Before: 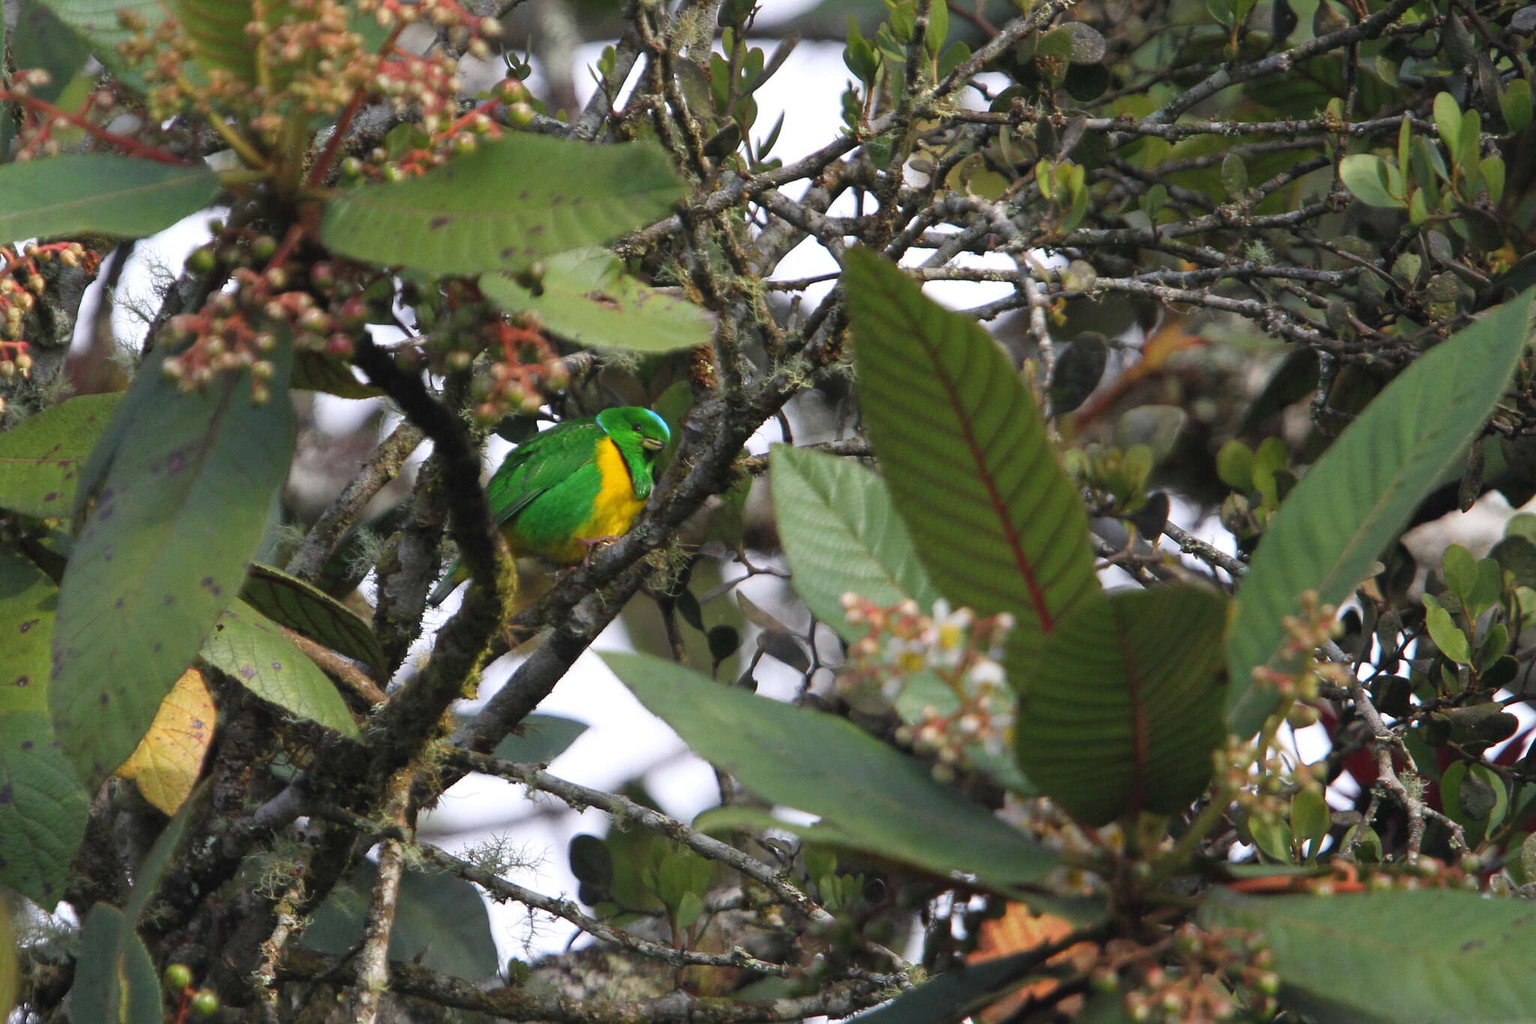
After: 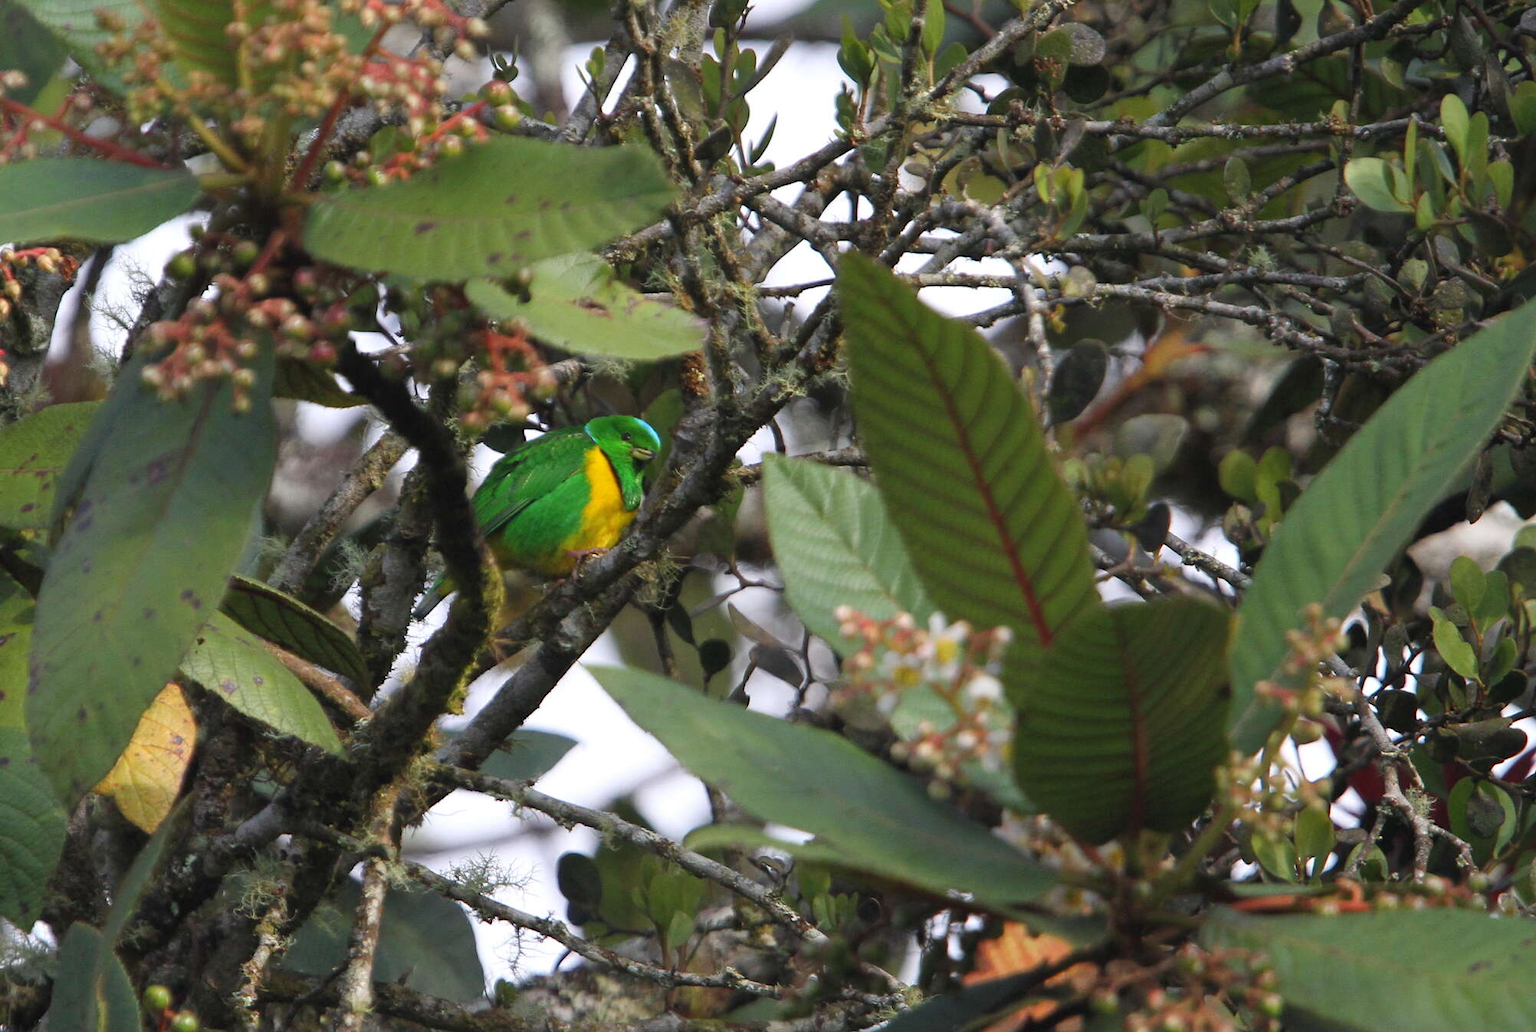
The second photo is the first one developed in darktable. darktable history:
crop and rotate: left 1.609%, right 0.518%, bottom 1.252%
